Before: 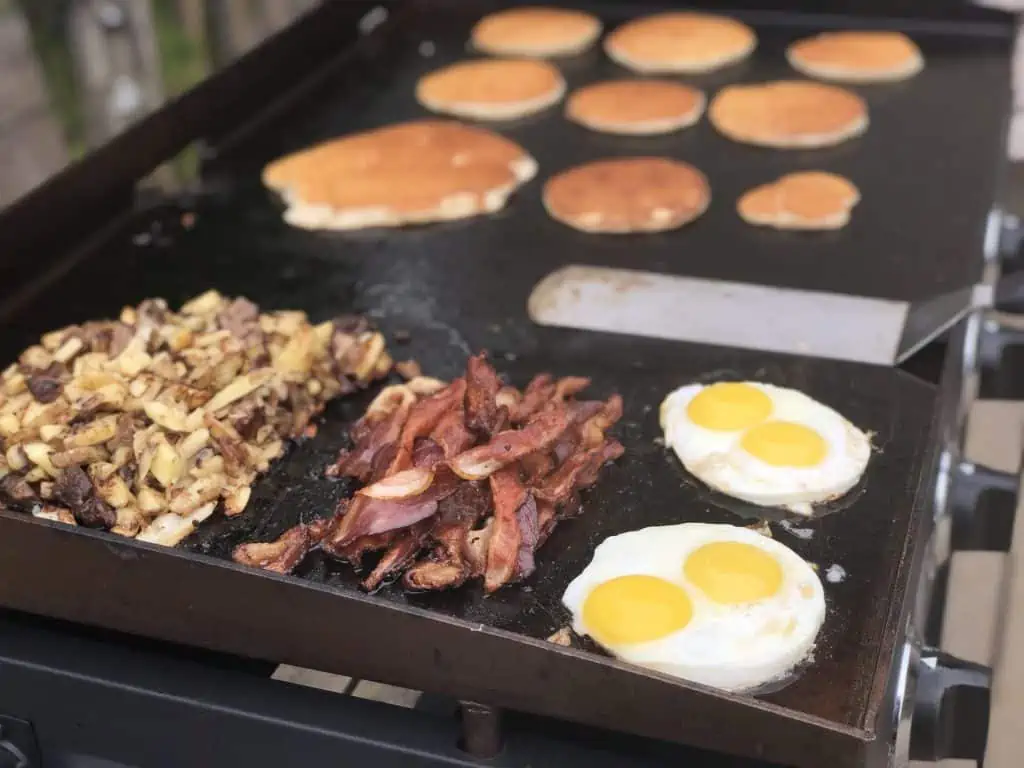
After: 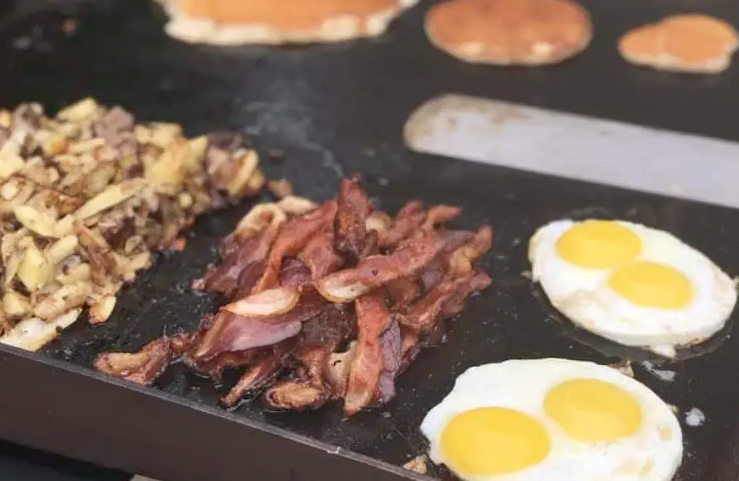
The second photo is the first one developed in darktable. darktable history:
rgb curve: curves: ch0 [(0, 0) (0.093, 0.159) (0.241, 0.265) (0.414, 0.42) (1, 1)], compensate middle gray true, preserve colors basic power
crop and rotate: angle -3.37°, left 9.79%, top 20.73%, right 12.42%, bottom 11.82%
